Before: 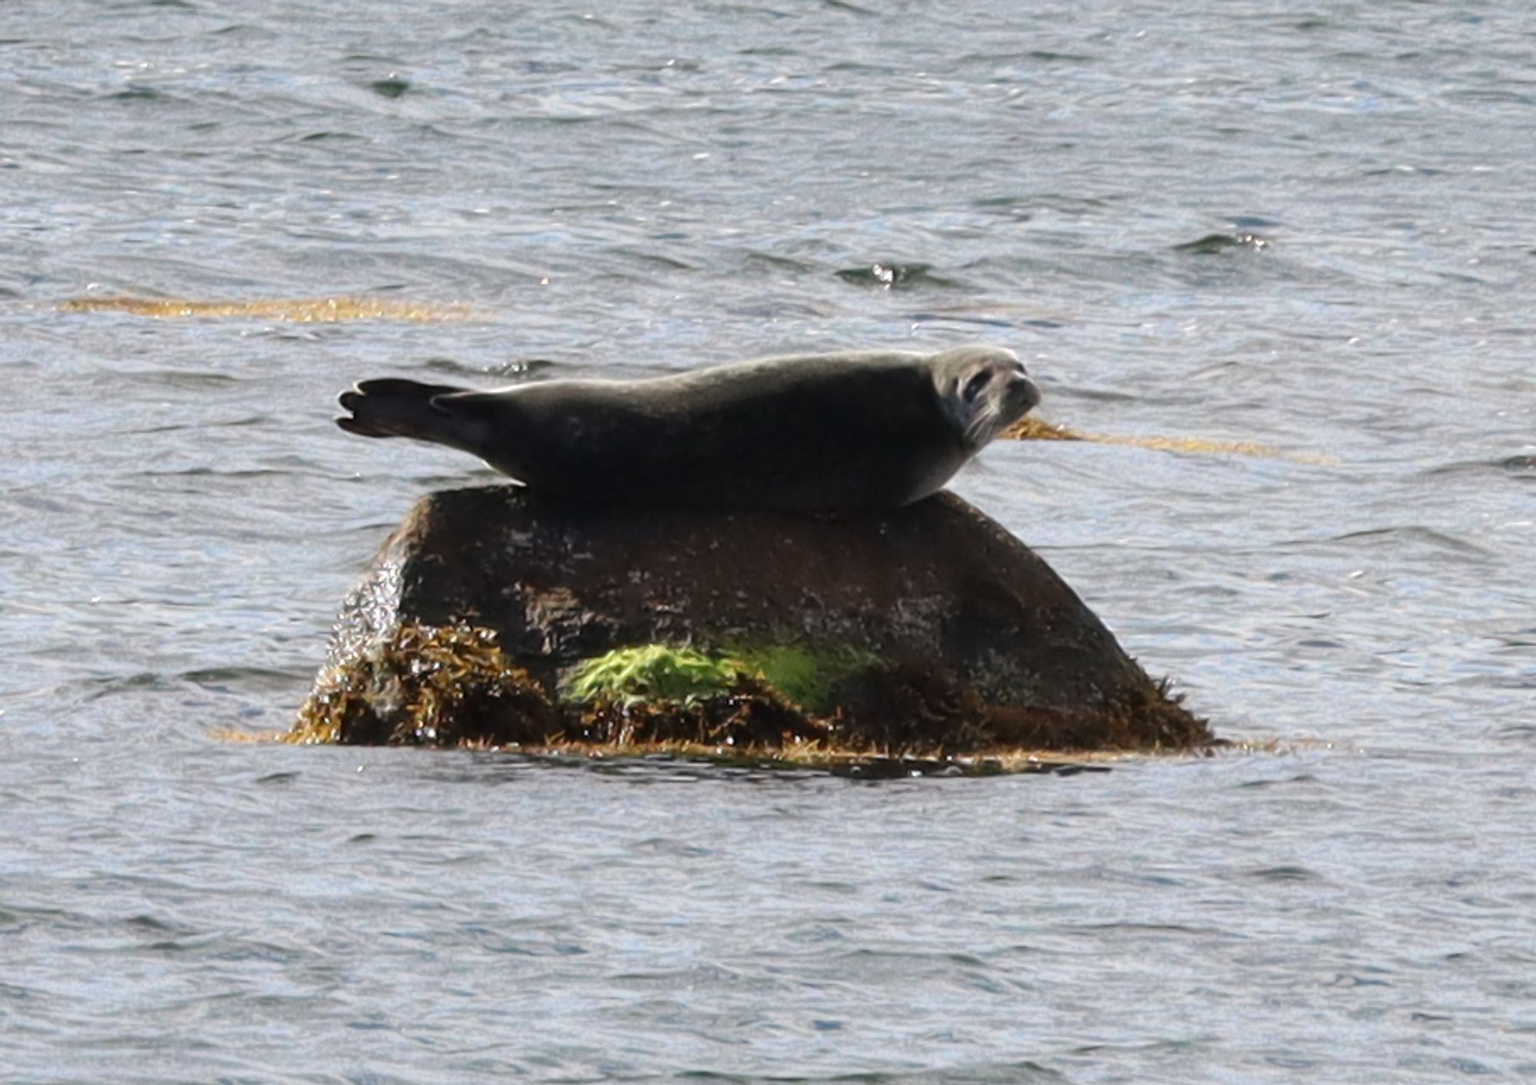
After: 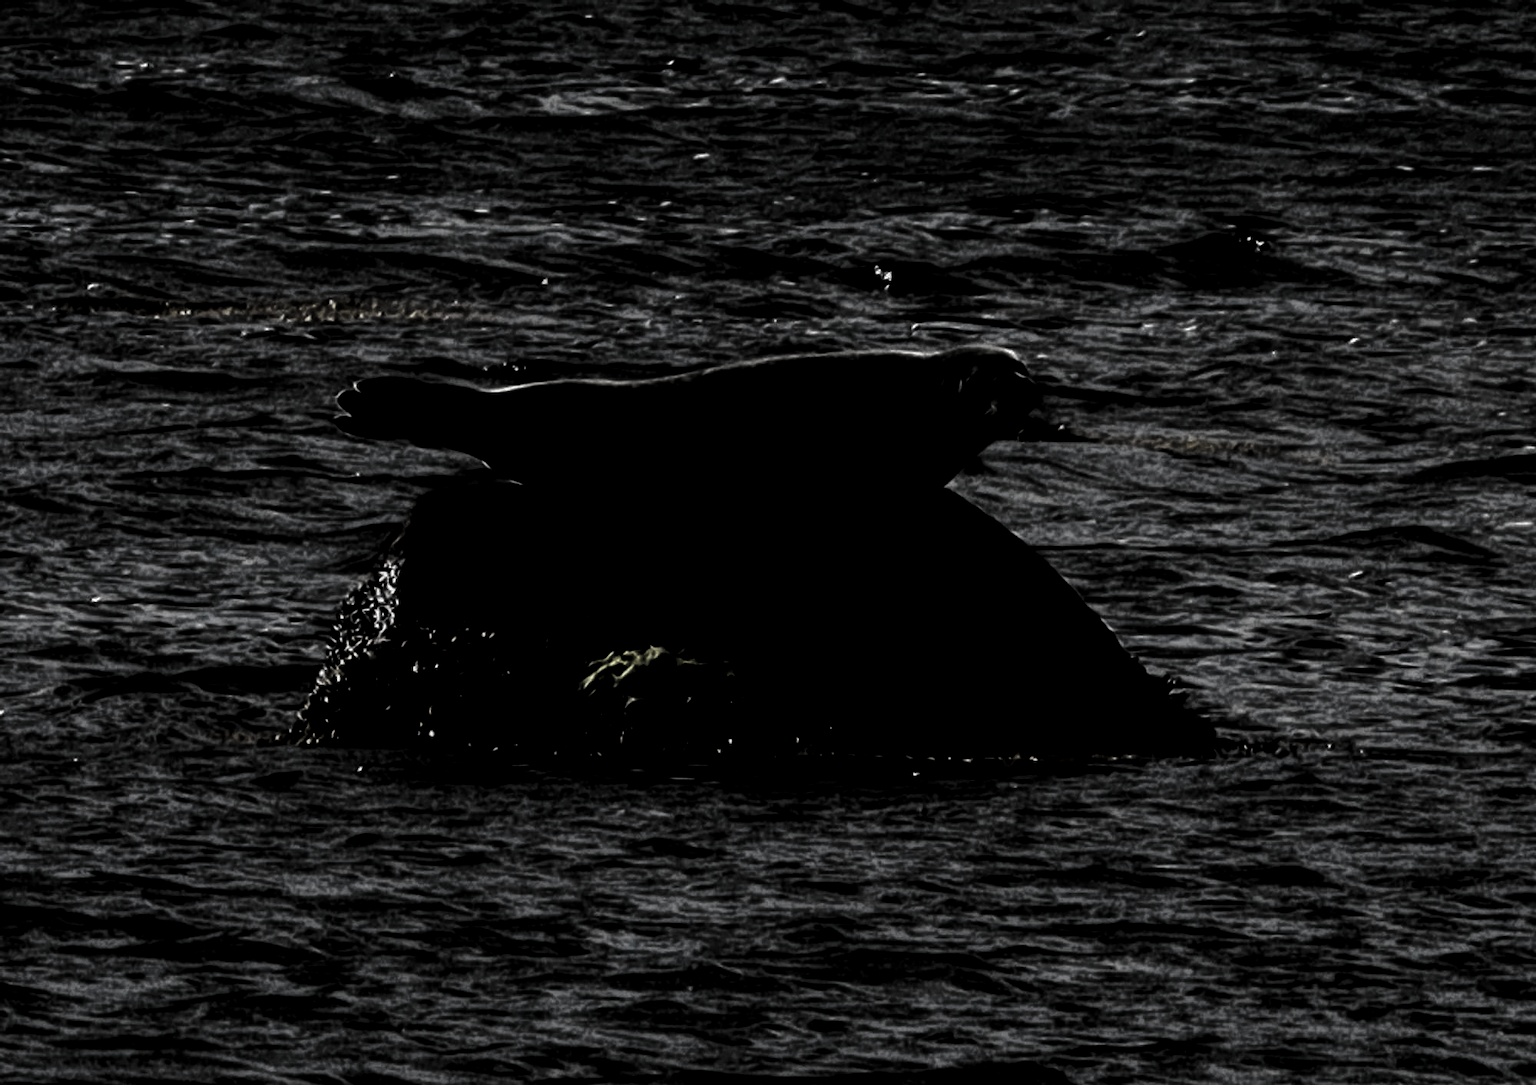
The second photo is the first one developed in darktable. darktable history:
local contrast: on, module defaults
levels: levels [0.721, 0.937, 0.997]
base curve: curves: ch0 [(0, 0) (0.036, 0.025) (0.121, 0.166) (0.206, 0.329) (0.605, 0.79) (1, 1)], preserve colors none
